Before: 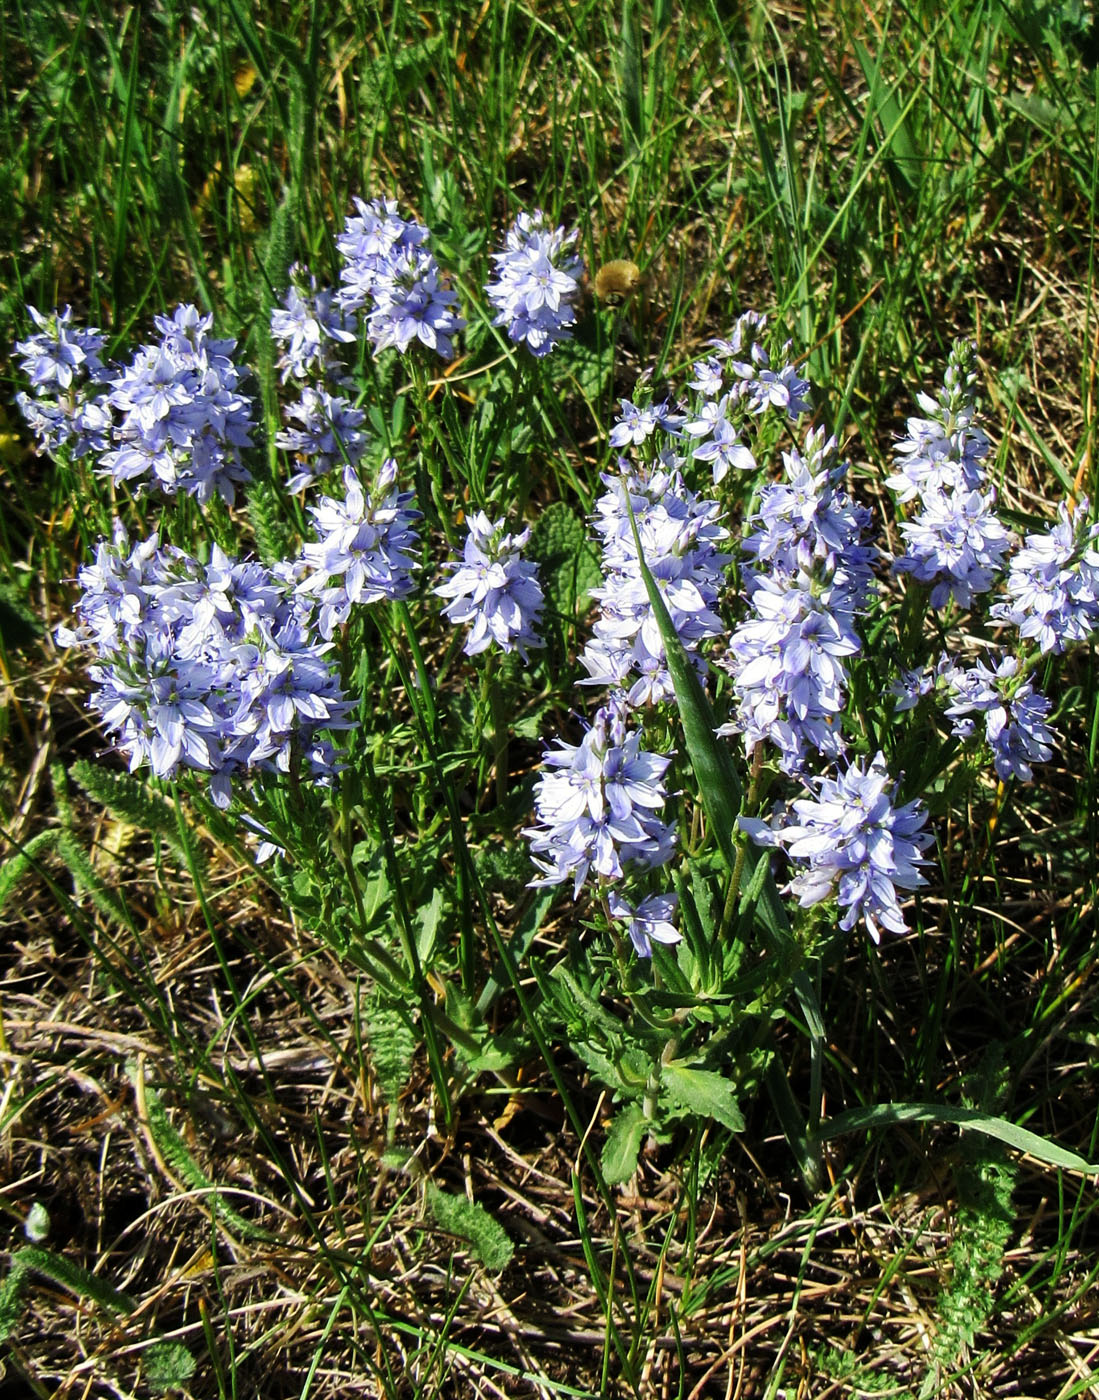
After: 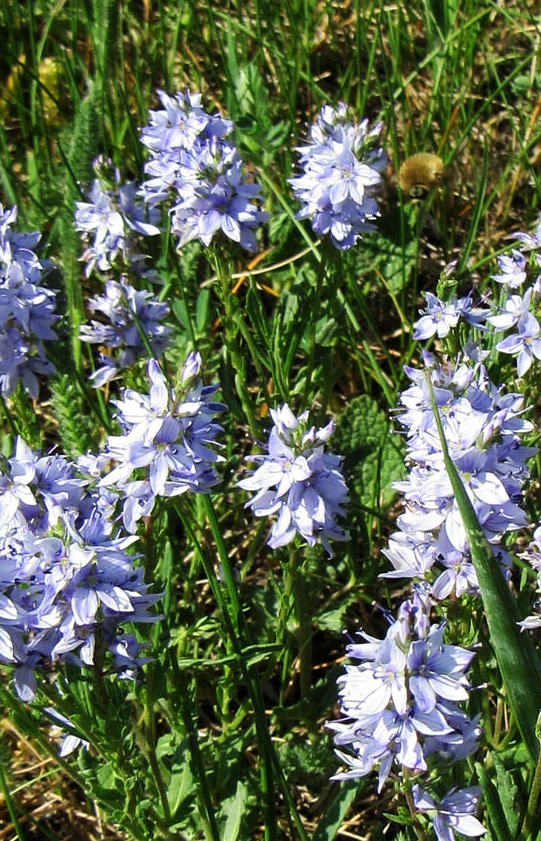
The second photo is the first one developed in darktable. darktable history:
crop: left 17.835%, top 7.675%, right 32.881%, bottom 32.213%
tone equalizer: on, module defaults
contrast equalizer: y [[0.5 ×6], [0.5 ×6], [0.975, 0.964, 0.925, 0.865, 0.793, 0.721], [0 ×6], [0 ×6]]
